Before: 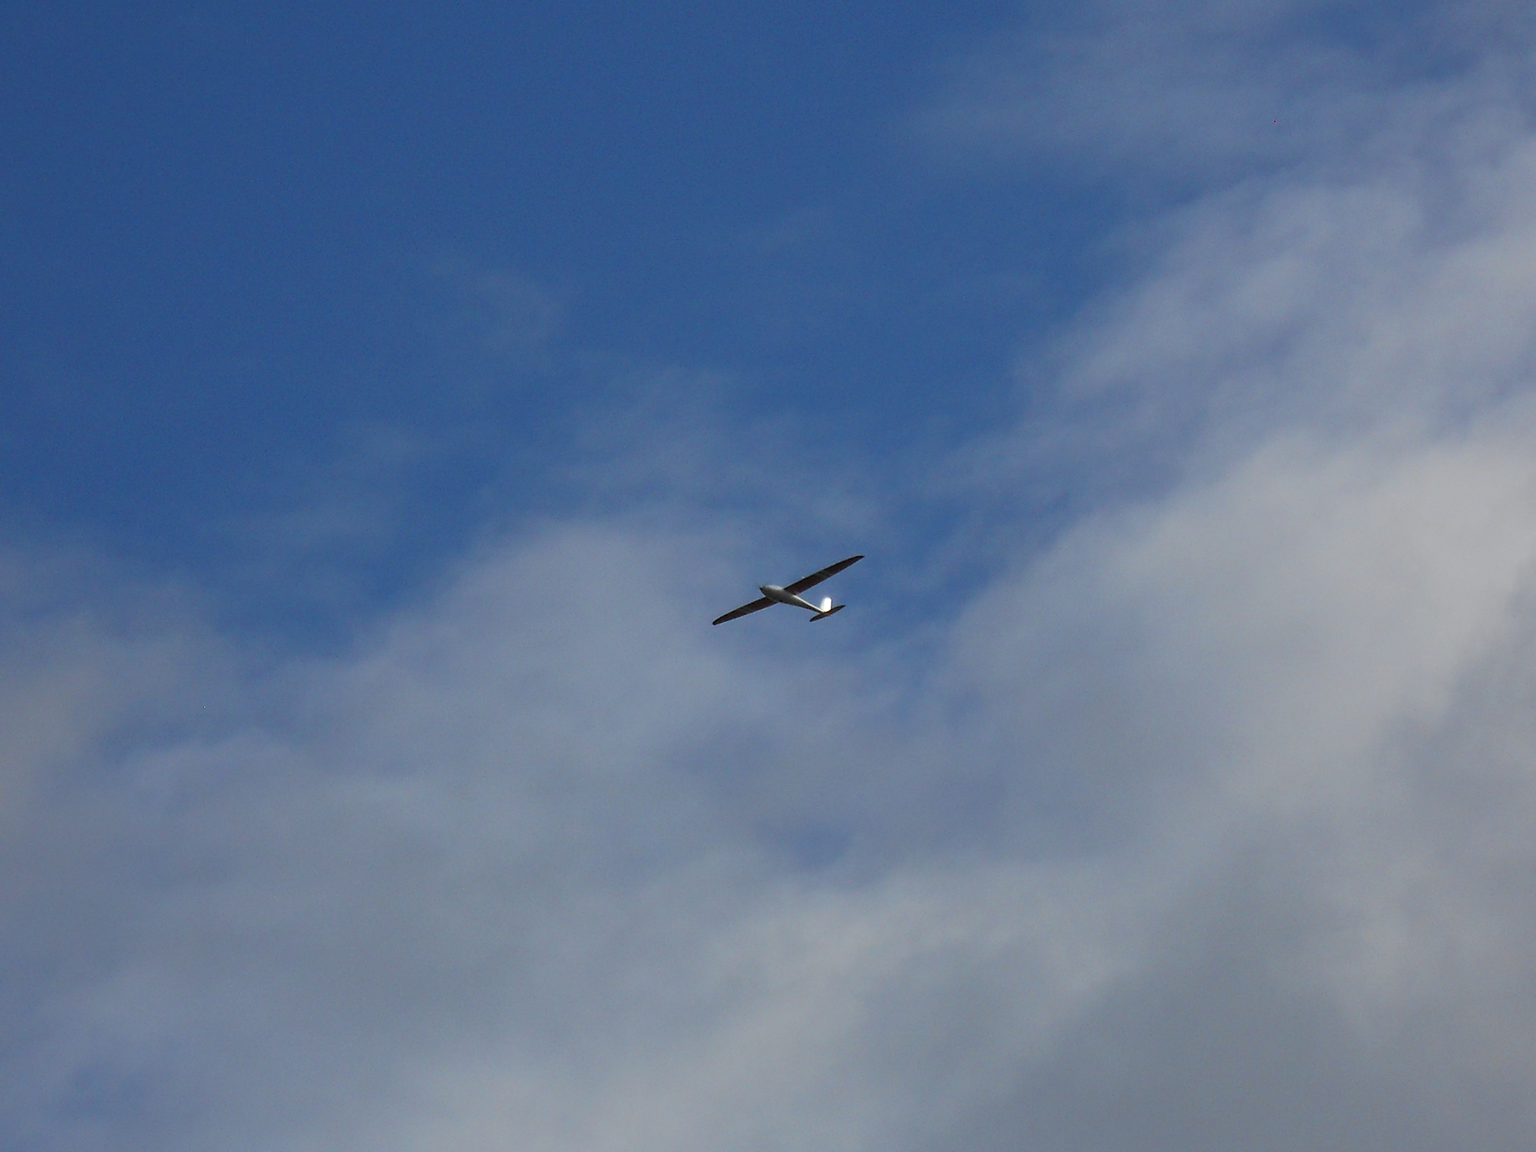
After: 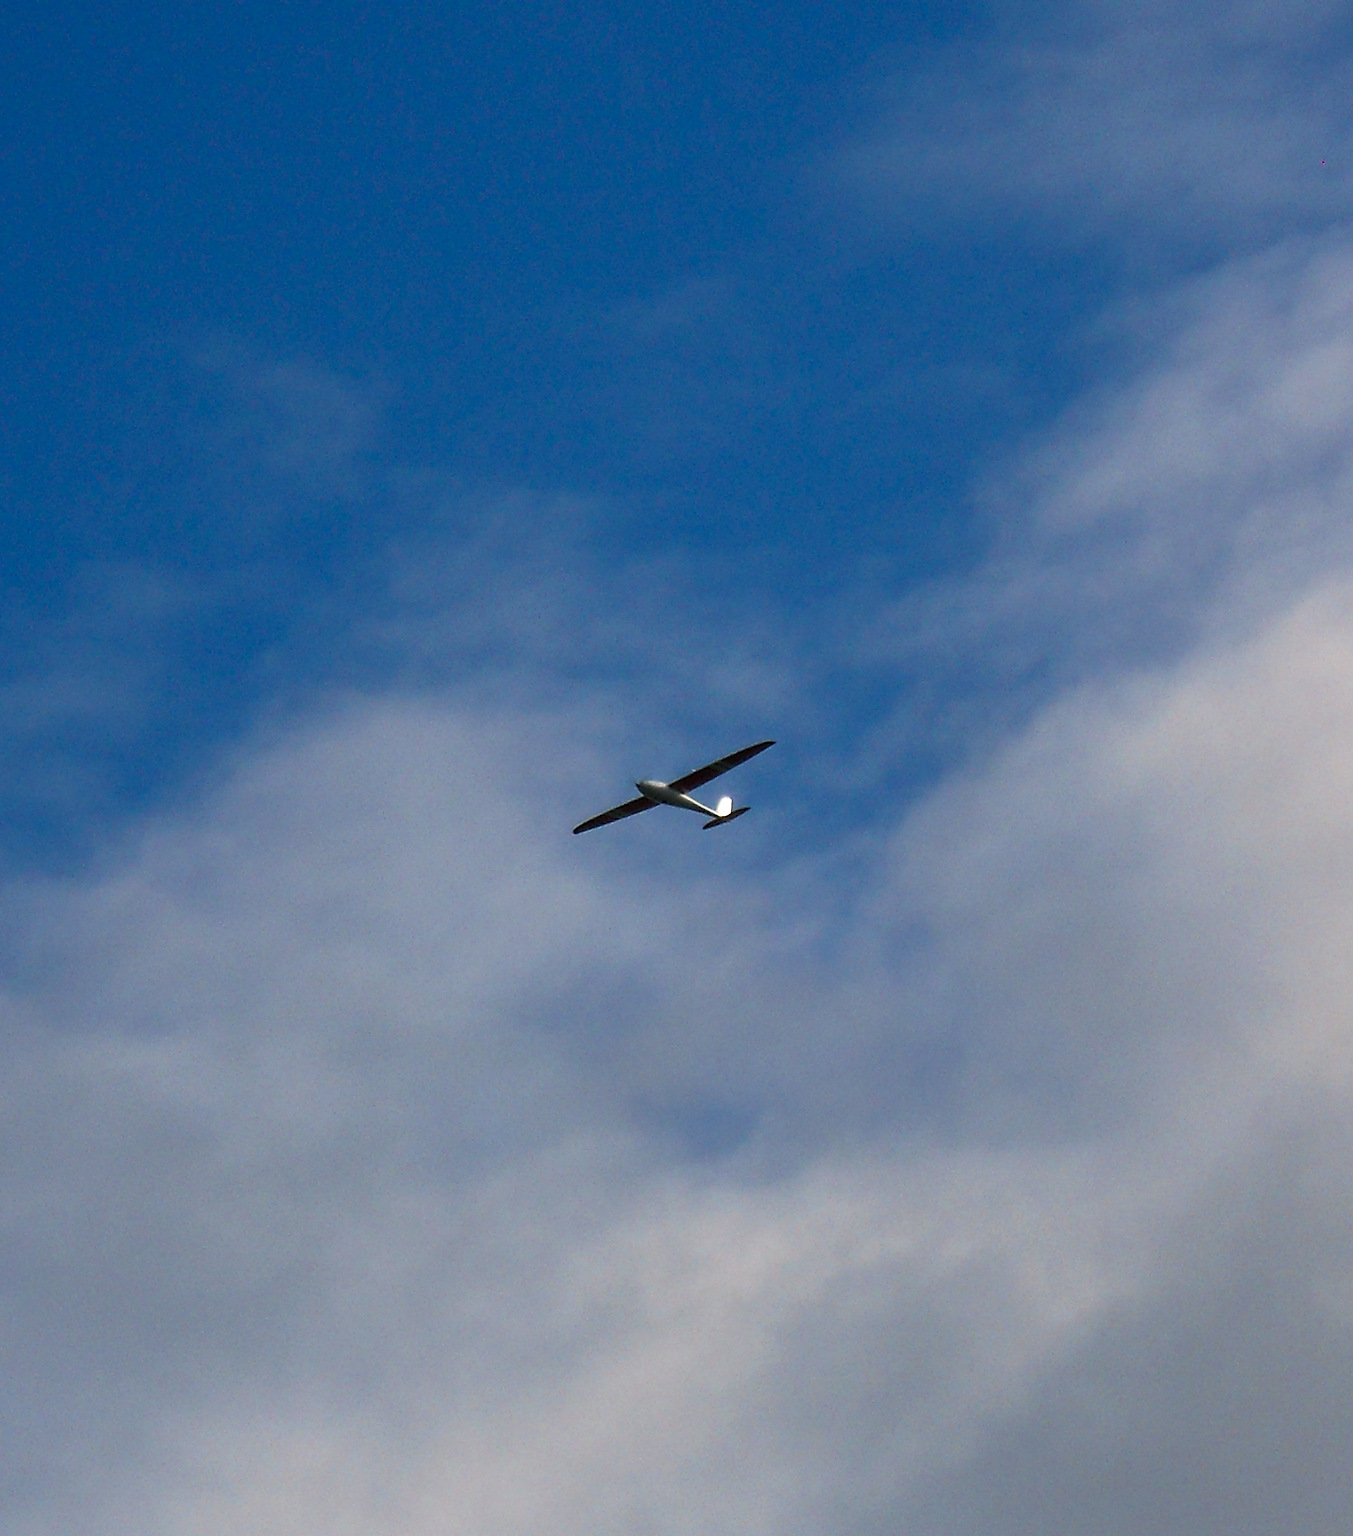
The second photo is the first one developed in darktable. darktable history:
crop and rotate: left 18.442%, right 15.508%
color balance rgb: shadows lift › chroma 2%, shadows lift › hue 185.64°, power › luminance 1.48%, highlights gain › chroma 3%, highlights gain › hue 54.51°, global offset › luminance -0.4%, perceptual saturation grading › highlights -18.47%, perceptual saturation grading › mid-tones 6.62%, perceptual saturation grading › shadows 28.22%, perceptual brilliance grading › highlights 15.68%, perceptual brilliance grading › shadows -14.29%, global vibrance 25.96%, contrast 6.45%
